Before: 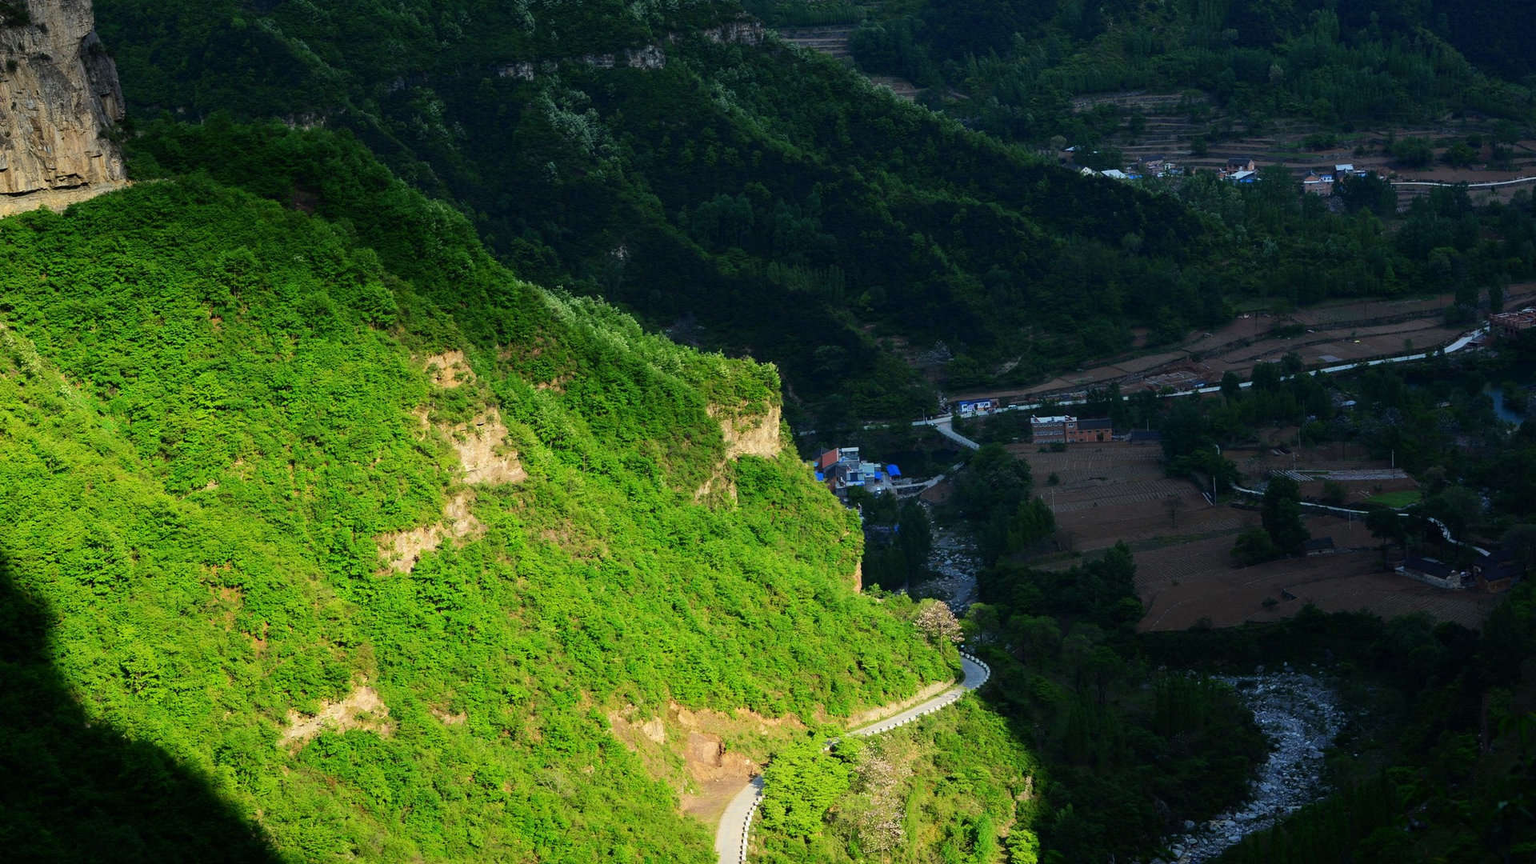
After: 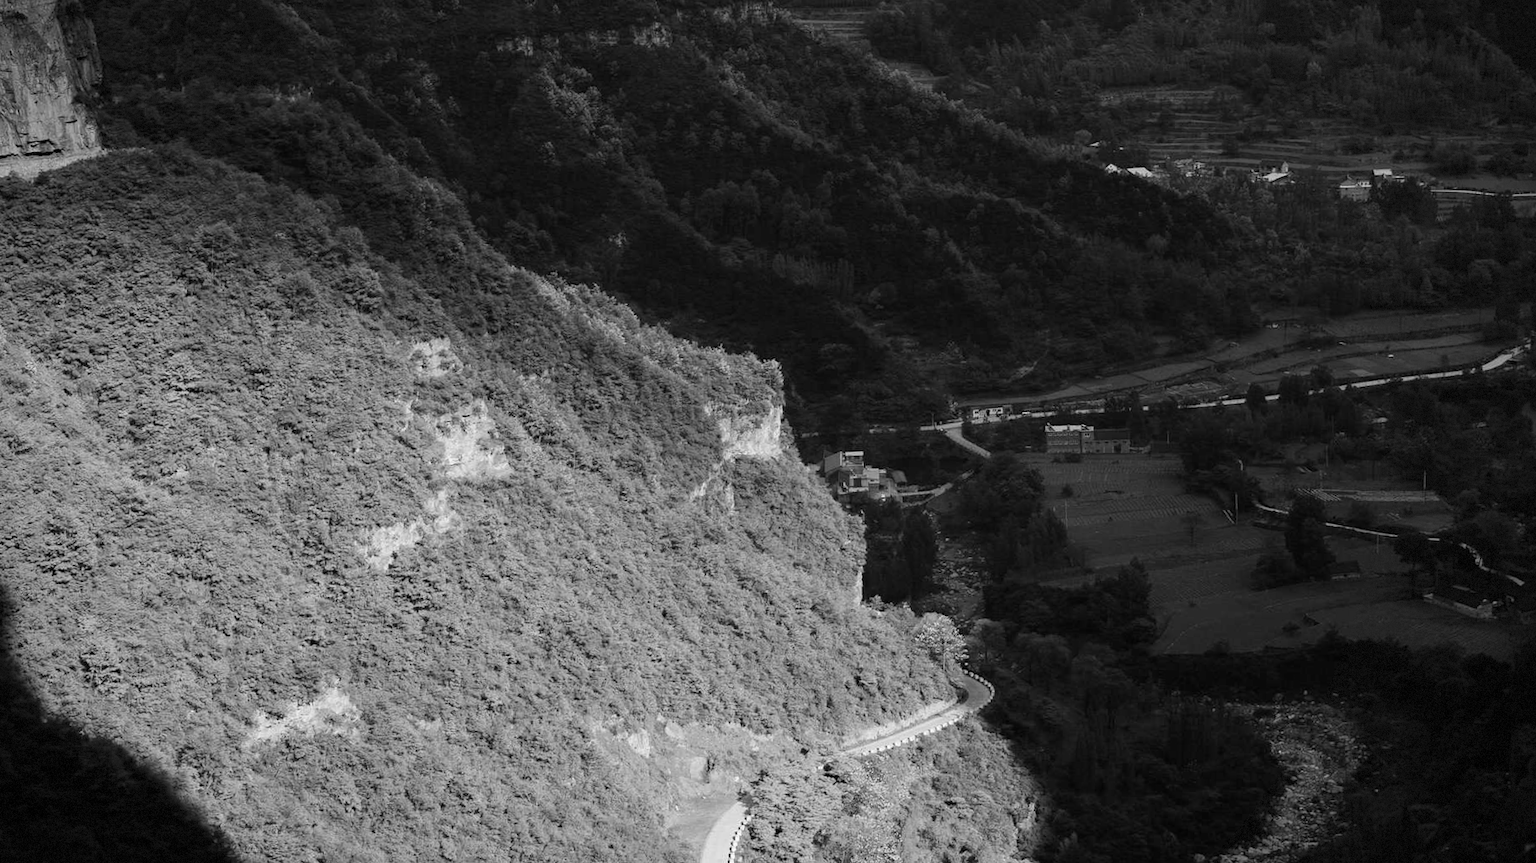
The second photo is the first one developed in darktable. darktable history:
vignetting: dithering 8-bit output, unbound false
crop and rotate: angle -1.69°
monochrome: on, module defaults
